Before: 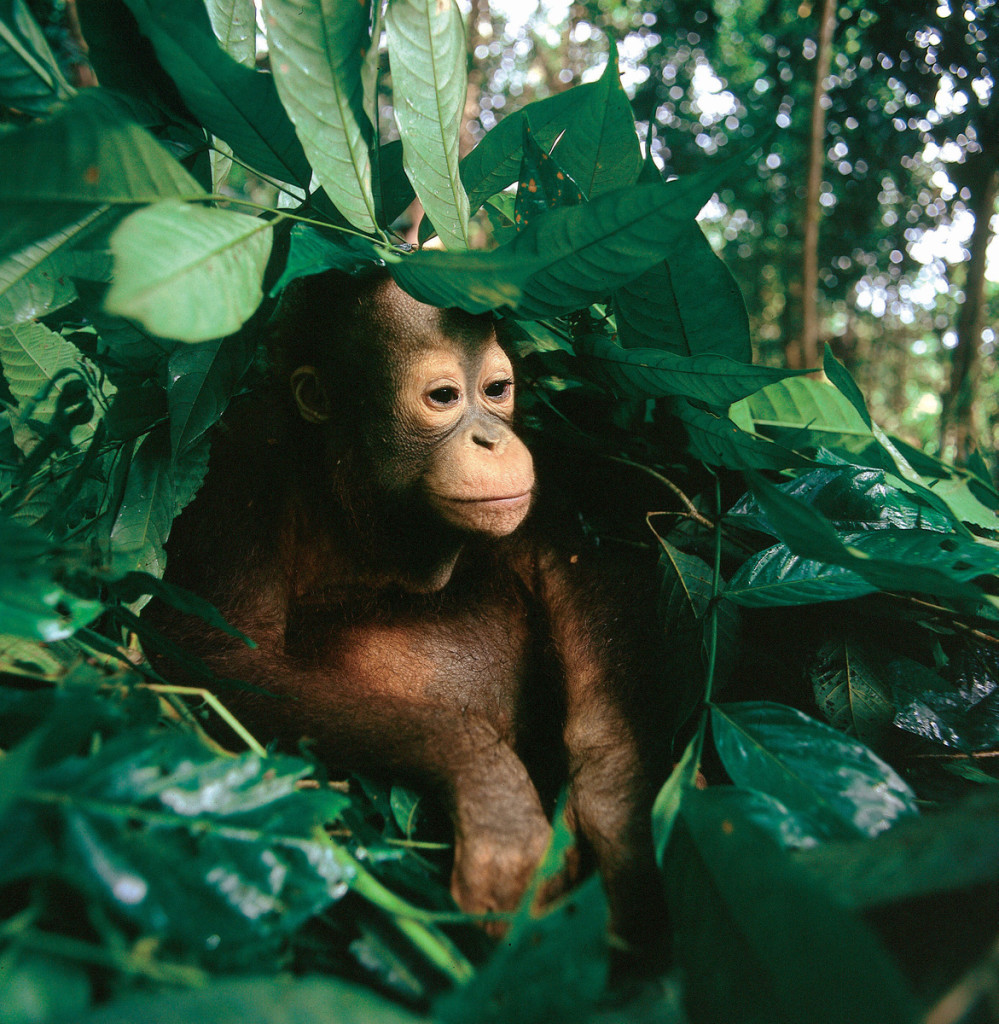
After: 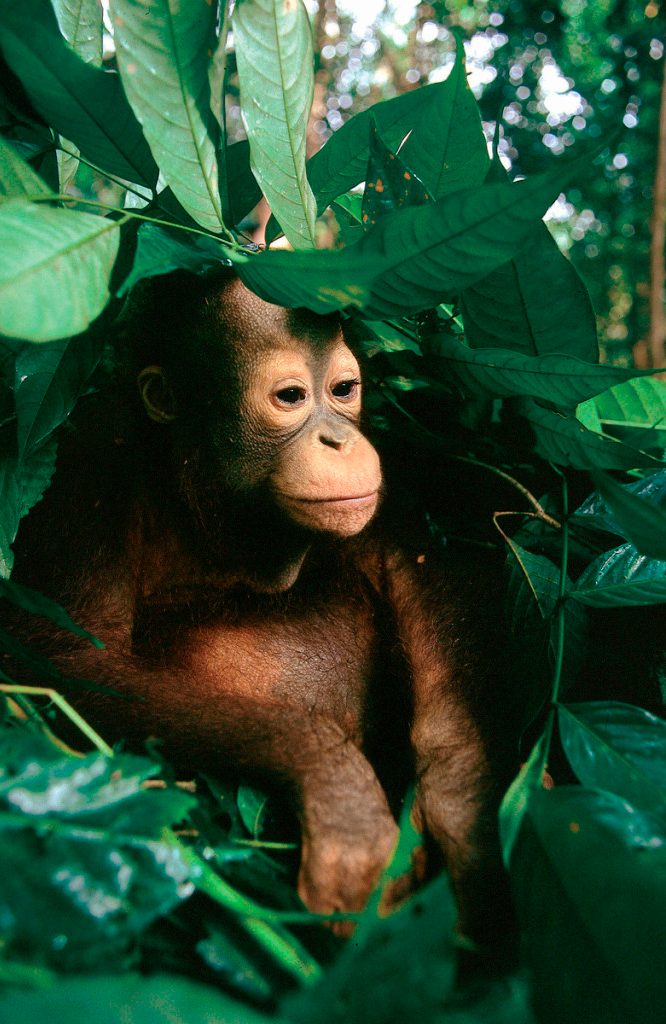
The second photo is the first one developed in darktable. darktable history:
crop: left 15.384%, right 17.853%
